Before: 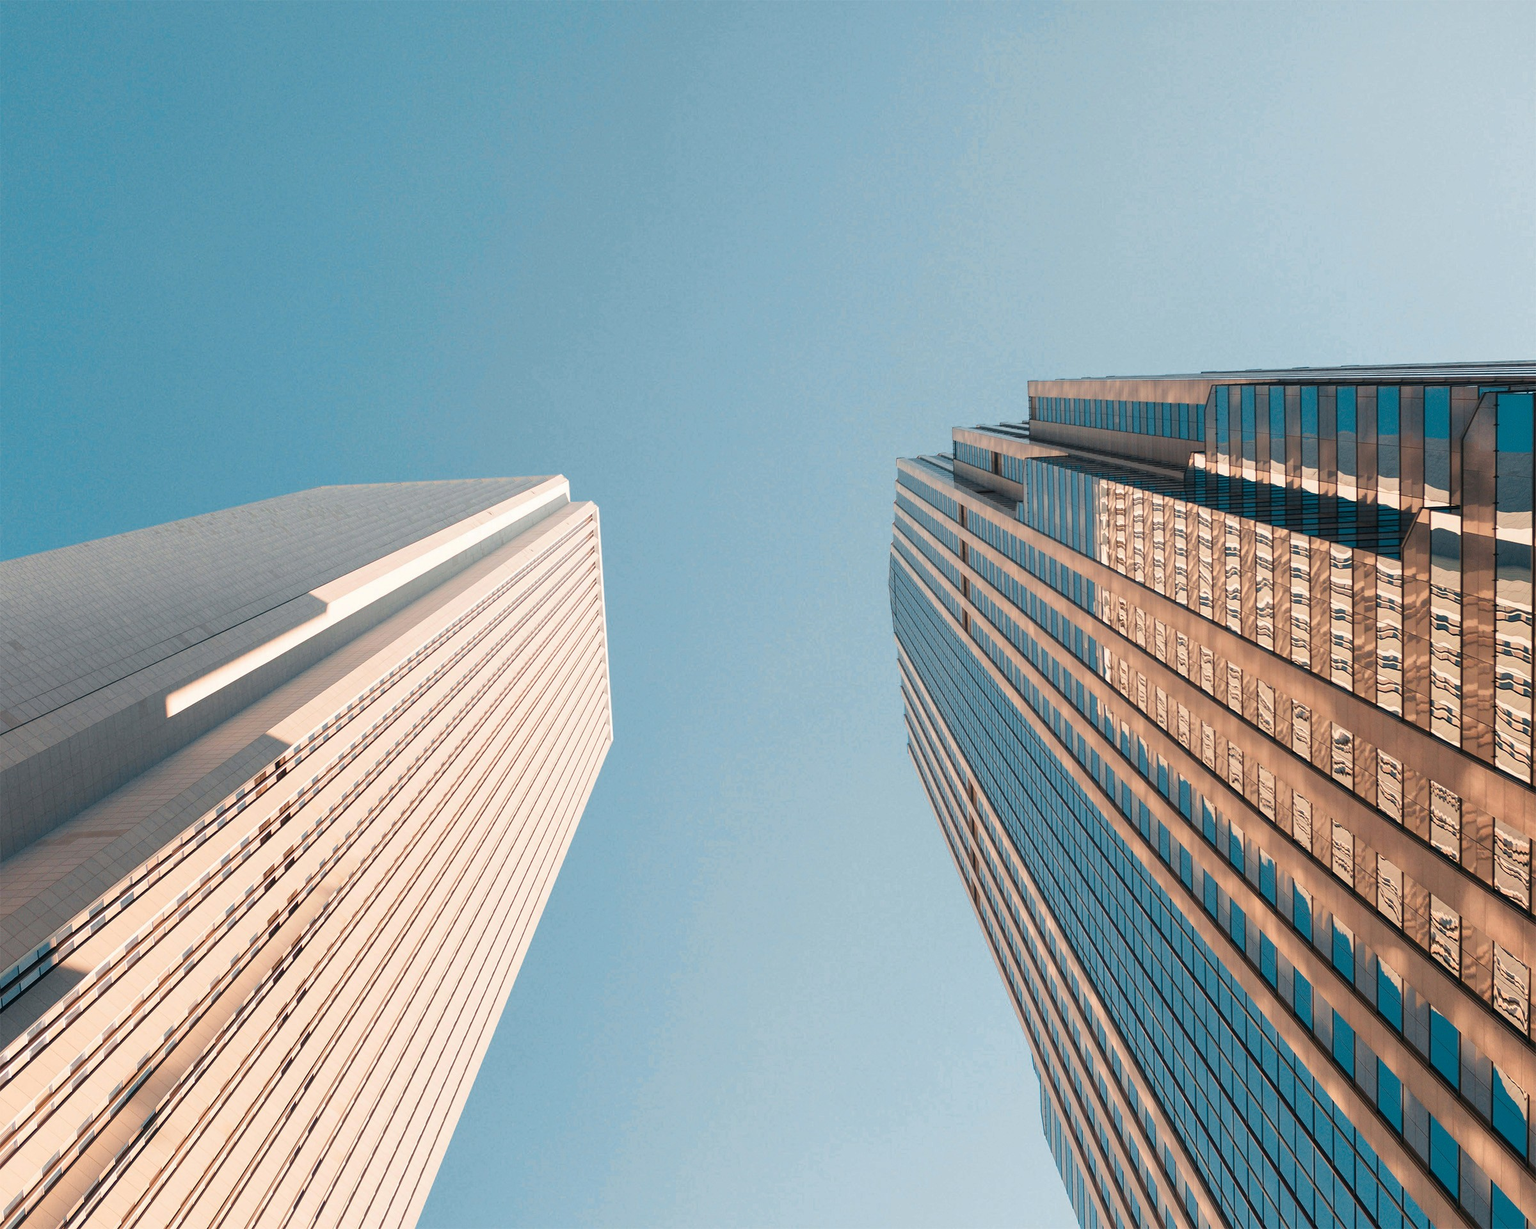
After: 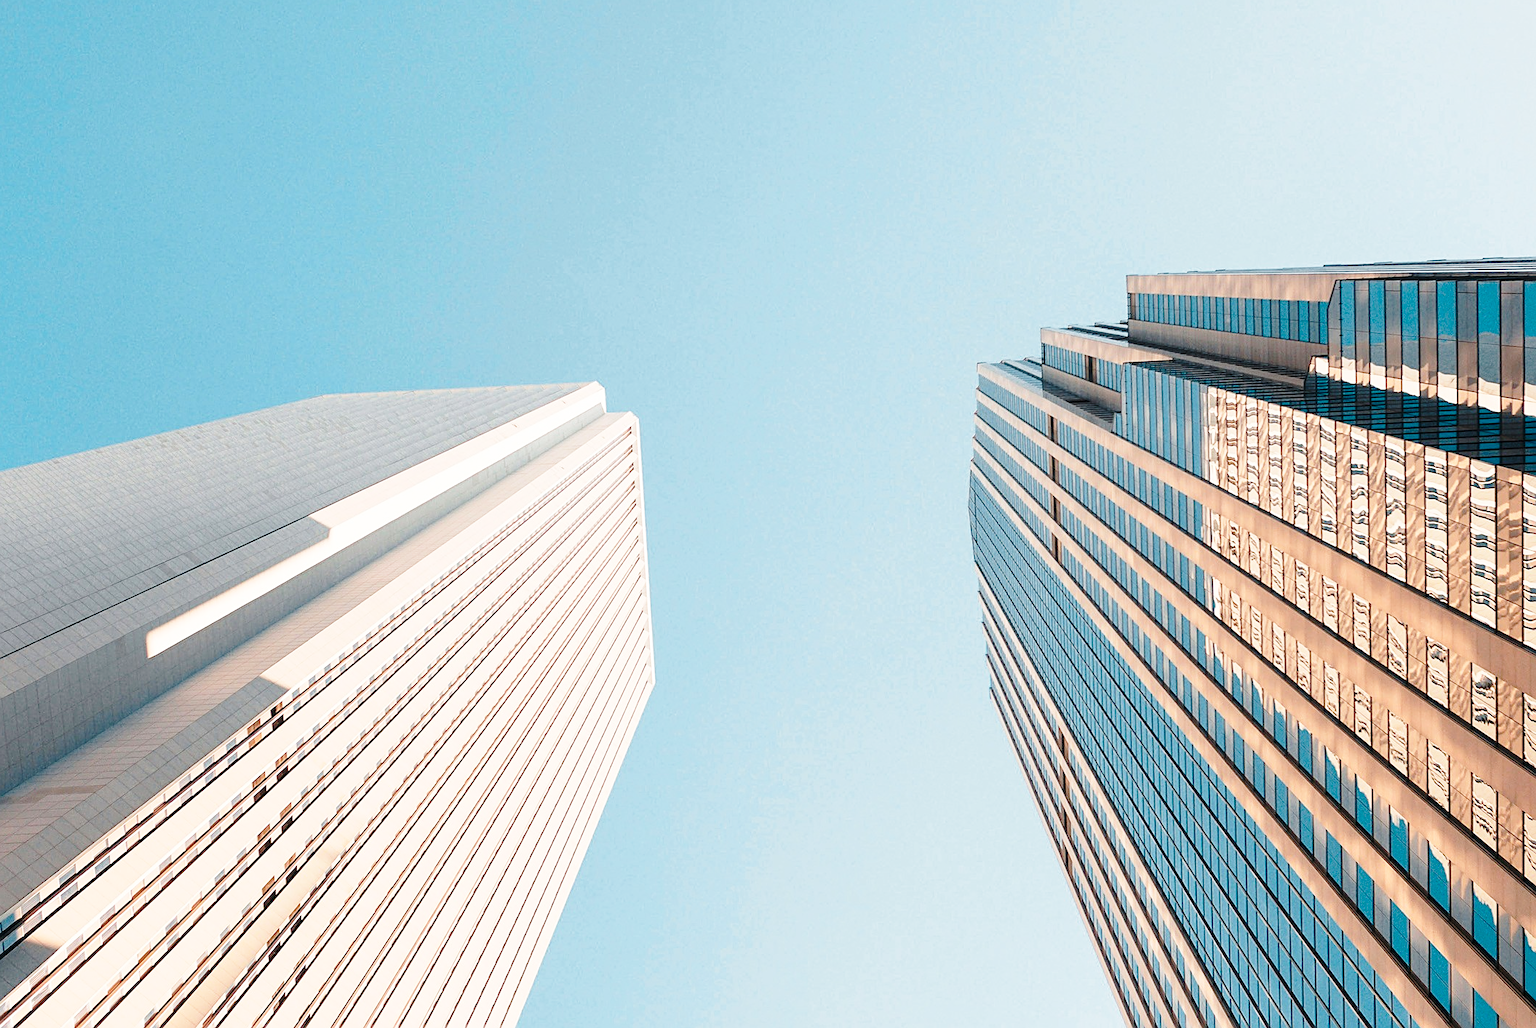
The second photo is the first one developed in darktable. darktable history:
crop and rotate: left 2.425%, top 11.305%, right 9.6%, bottom 15.08%
base curve: curves: ch0 [(0, 0) (0.028, 0.03) (0.121, 0.232) (0.46, 0.748) (0.859, 0.968) (1, 1)], preserve colors none
sharpen: on, module defaults
